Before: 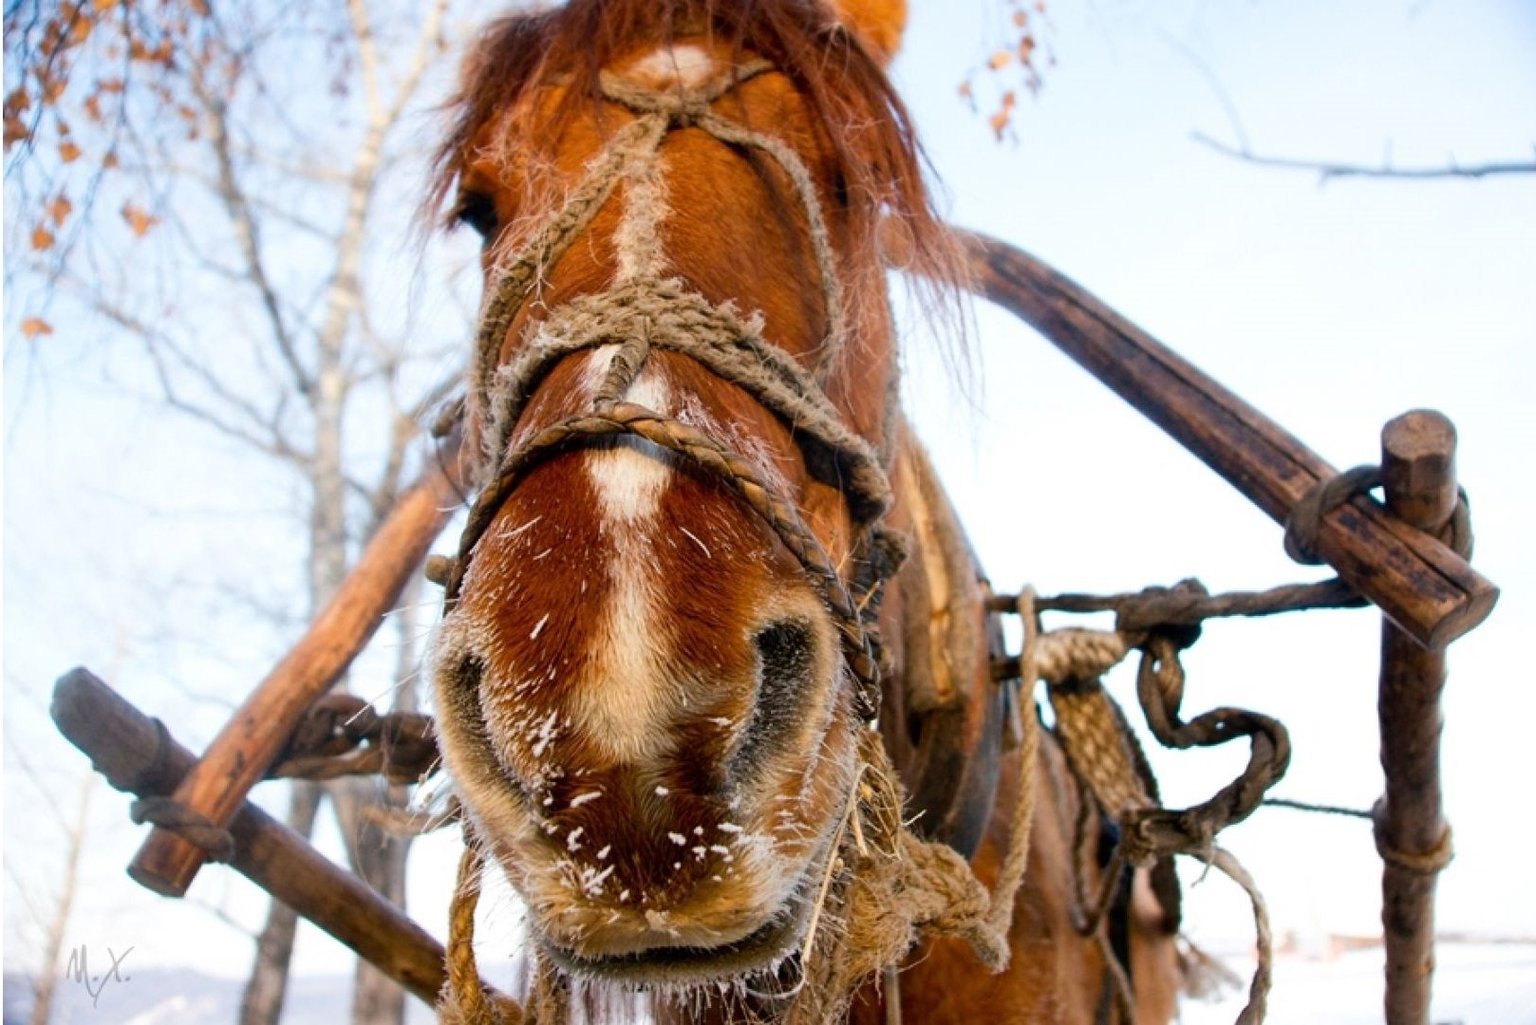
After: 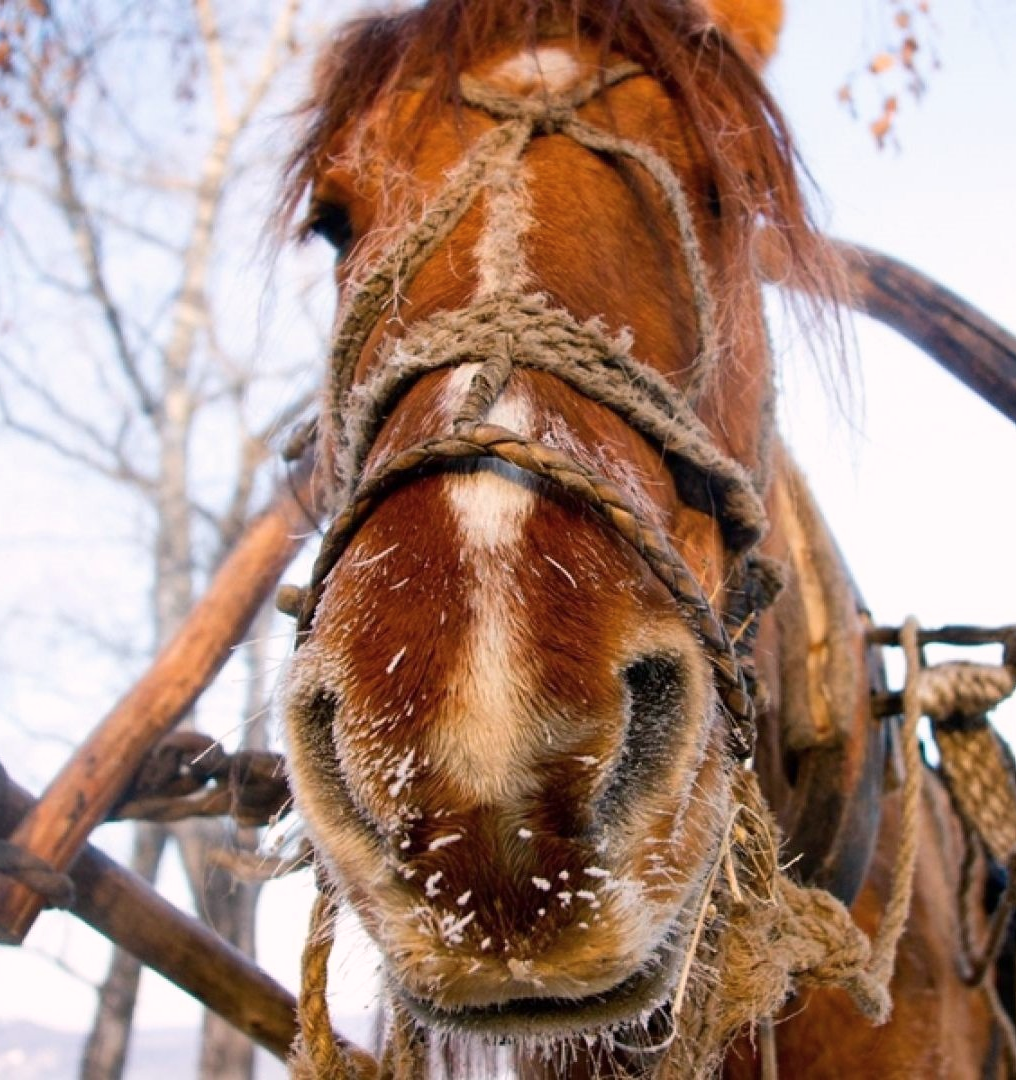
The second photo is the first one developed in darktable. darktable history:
color balance rgb: shadows lift › chroma 1.41%, shadows lift › hue 260°, power › chroma 0.5%, power › hue 260°, highlights gain › chroma 1%, highlights gain › hue 27°, saturation formula JzAzBz (2021)
crop: left 10.644%, right 26.528%
